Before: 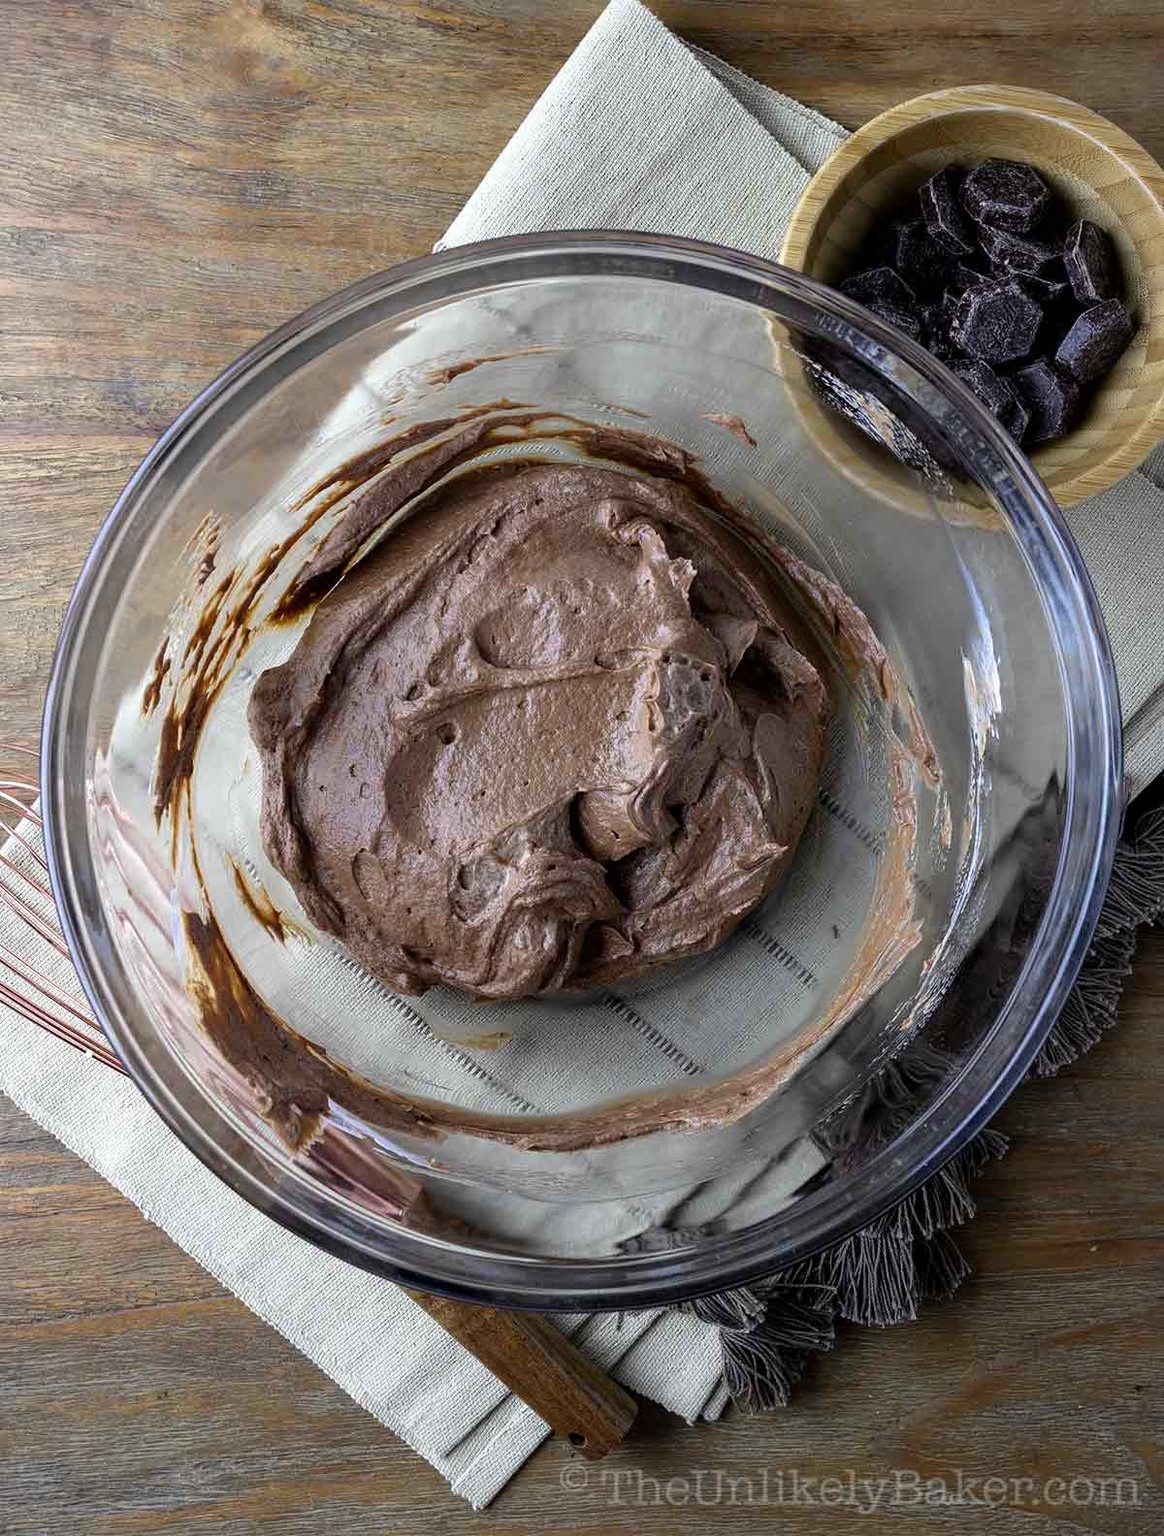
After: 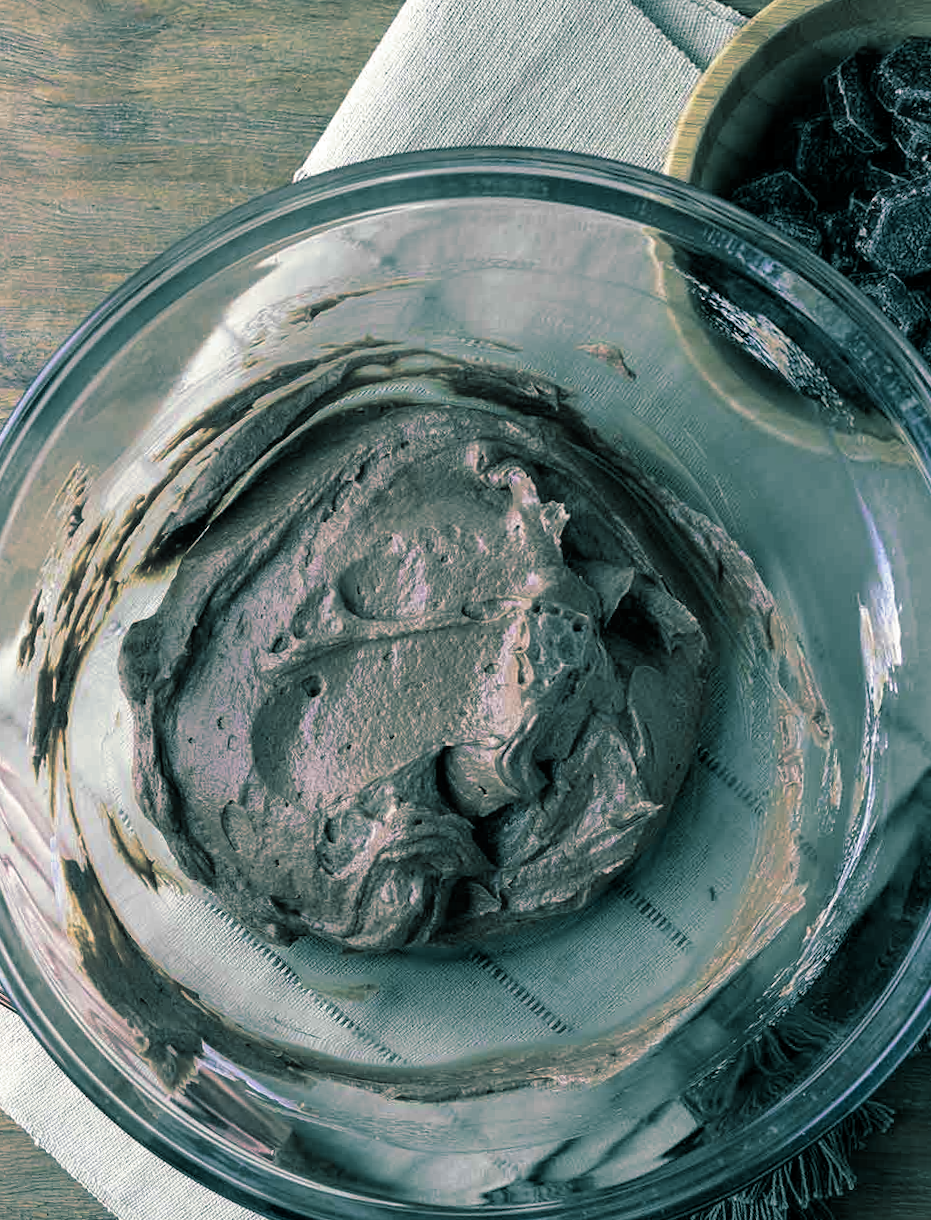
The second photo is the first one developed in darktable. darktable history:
crop and rotate: left 7.196%, top 4.574%, right 10.605%, bottom 13.178%
split-toning: shadows › hue 186.43°, highlights › hue 49.29°, compress 30.29%
rotate and perspective: rotation 0.062°, lens shift (vertical) 0.115, lens shift (horizontal) -0.133, crop left 0.047, crop right 0.94, crop top 0.061, crop bottom 0.94
